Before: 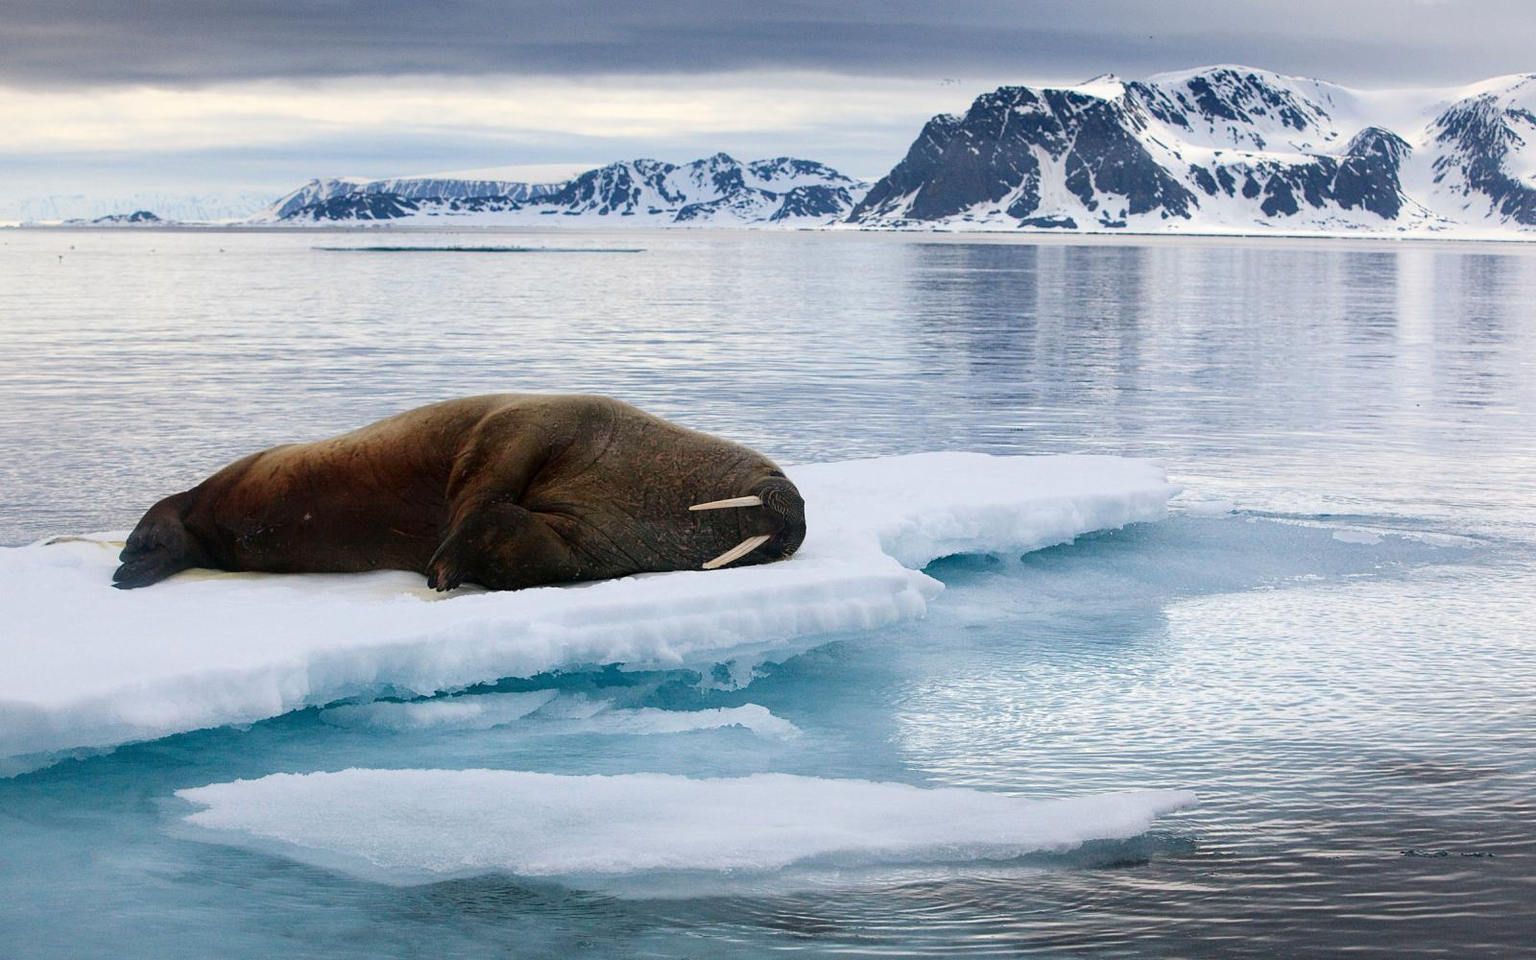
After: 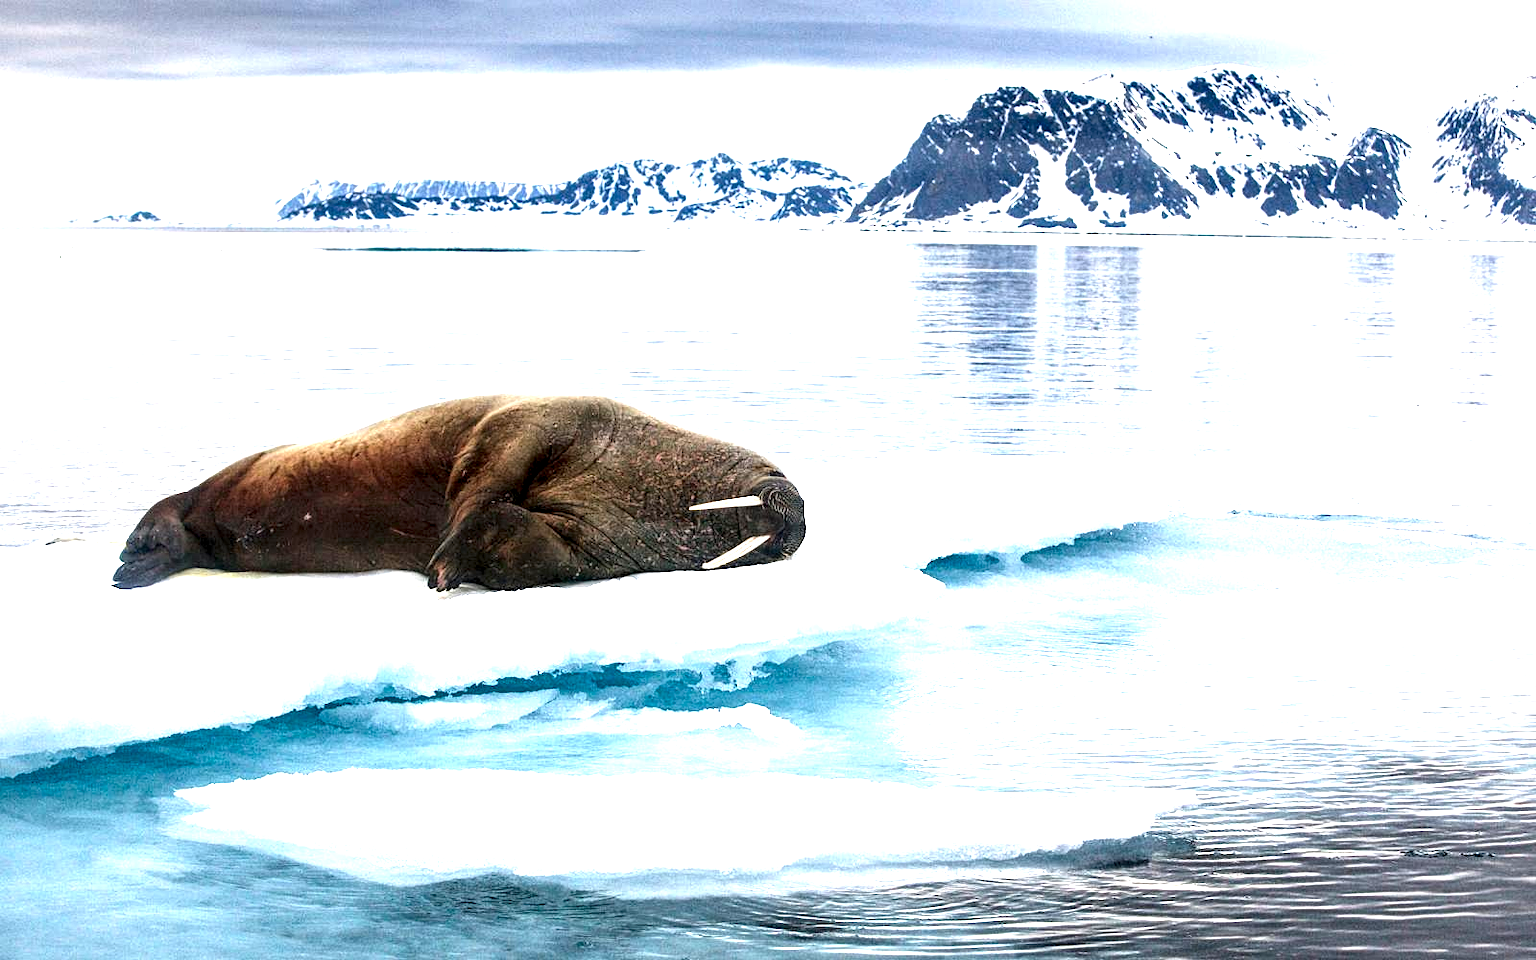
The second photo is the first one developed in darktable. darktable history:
local contrast: highlights 80%, shadows 57%, detail 175%, midtone range 0.602
exposure: black level correction 0, exposure 1.55 EV, compensate exposure bias true, compensate highlight preservation false
